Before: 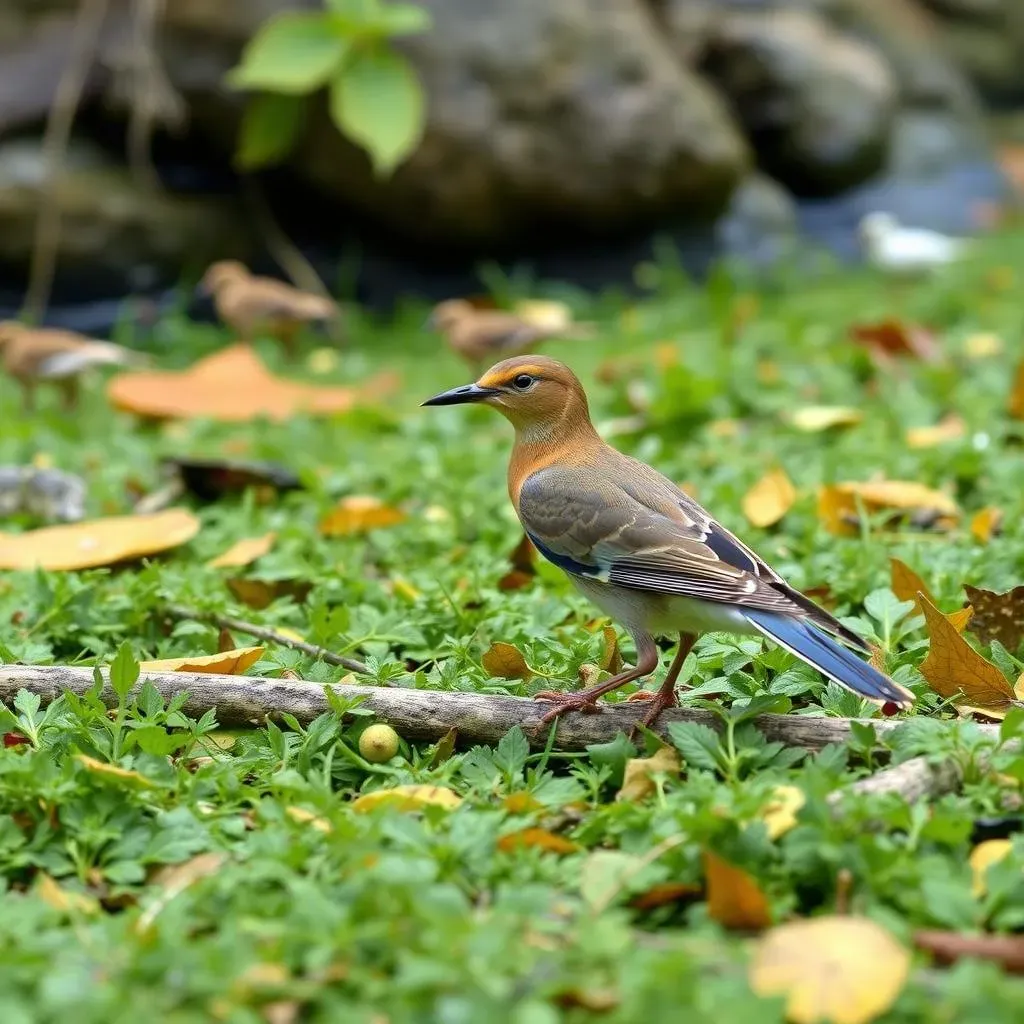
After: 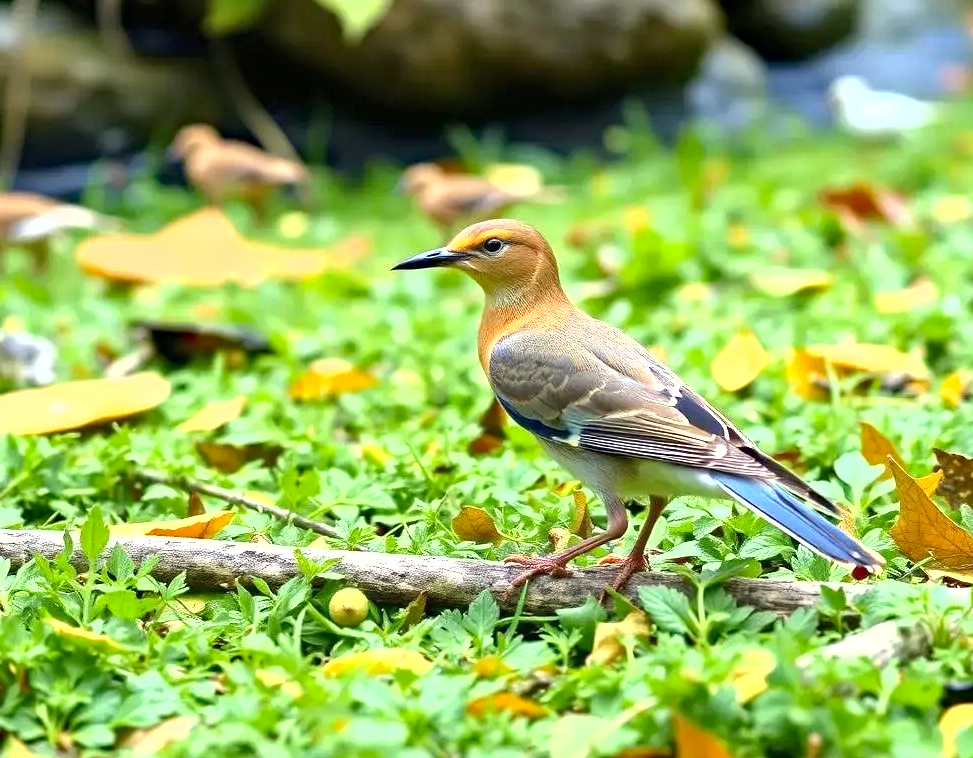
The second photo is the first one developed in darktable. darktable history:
crop and rotate: left 2.991%, top 13.302%, right 1.981%, bottom 12.636%
shadows and highlights: shadows 29.32, highlights -29.32, low approximation 0.01, soften with gaussian
white balance: red 1, blue 1
exposure: black level correction 0, exposure 1.1 EV, compensate exposure bias true, compensate highlight preservation false
haze removal: compatibility mode true, adaptive false
